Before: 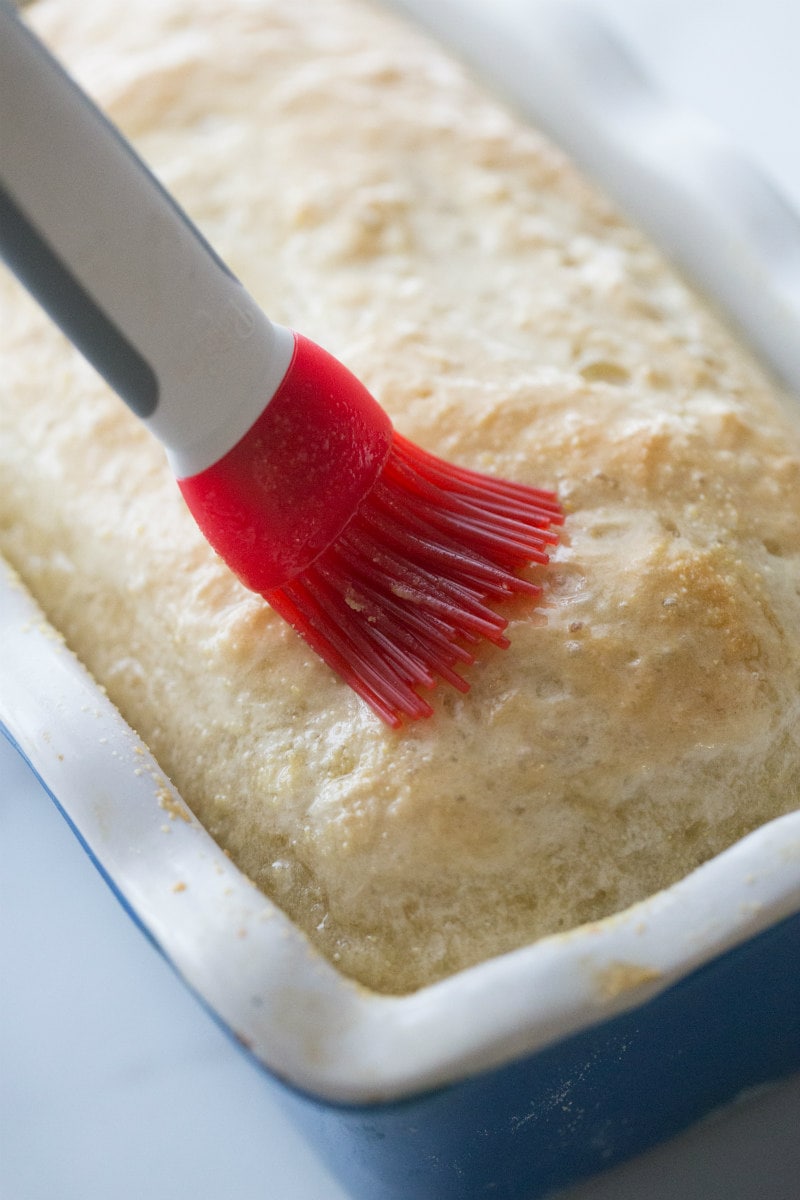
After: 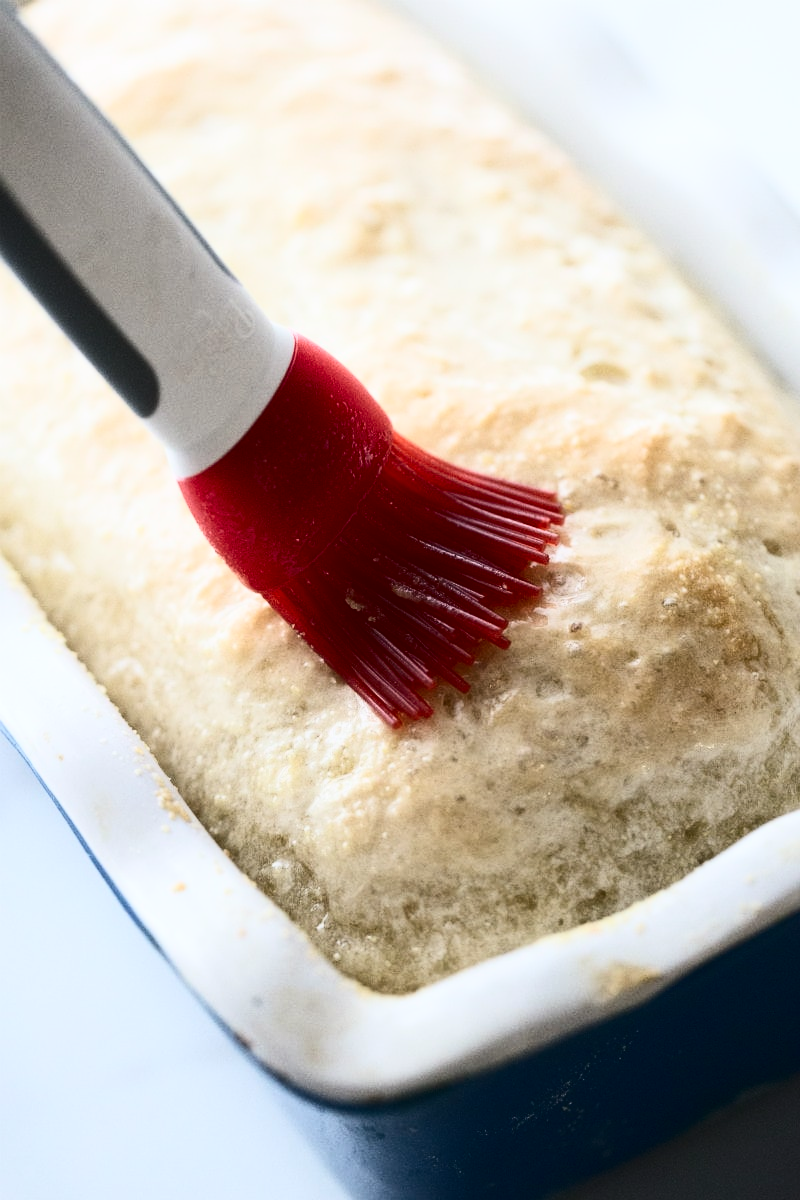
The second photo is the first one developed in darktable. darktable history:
contrast brightness saturation: contrast 0.492, saturation -0.089
